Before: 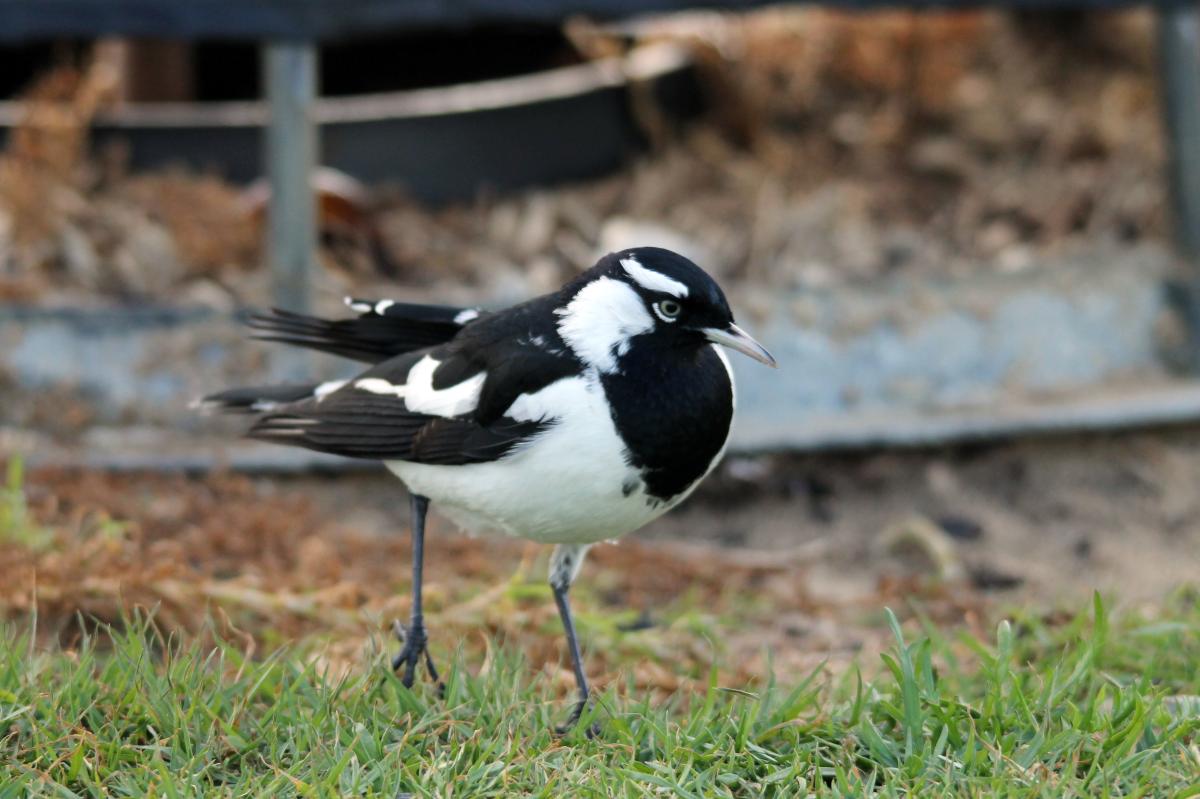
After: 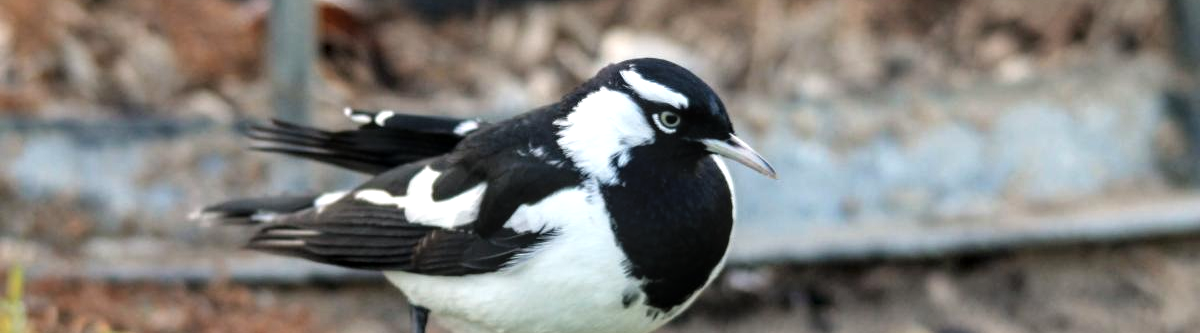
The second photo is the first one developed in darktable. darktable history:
crop and rotate: top 23.758%, bottom 34.561%
local contrast: on, module defaults
tone equalizer: -8 EV -0.386 EV, -7 EV -0.404 EV, -6 EV -0.307 EV, -5 EV -0.241 EV, -3 EV 0.252 EV, -2 EV 0.36 EV, -1 EV 0.366 EV, +0 EV 0.433 EV
color zones: curves: ch1 [(0, 0.469) (0.072, 0.457) (0.243, 0.494) (0.429, 0.5) (0.571, 0.5) (0.714, 0.5) (0.857, 0.5) (1, 0.469)]; ch2 [(0, 0.499) (0.143, 0.467) (0.242, 0.436) (0.429, 0.493) (0.571, 0.5) (0.714, 0.5) (0.857, 0.5) (1, 0.499)]
exposure: compensate highlight preservation false
